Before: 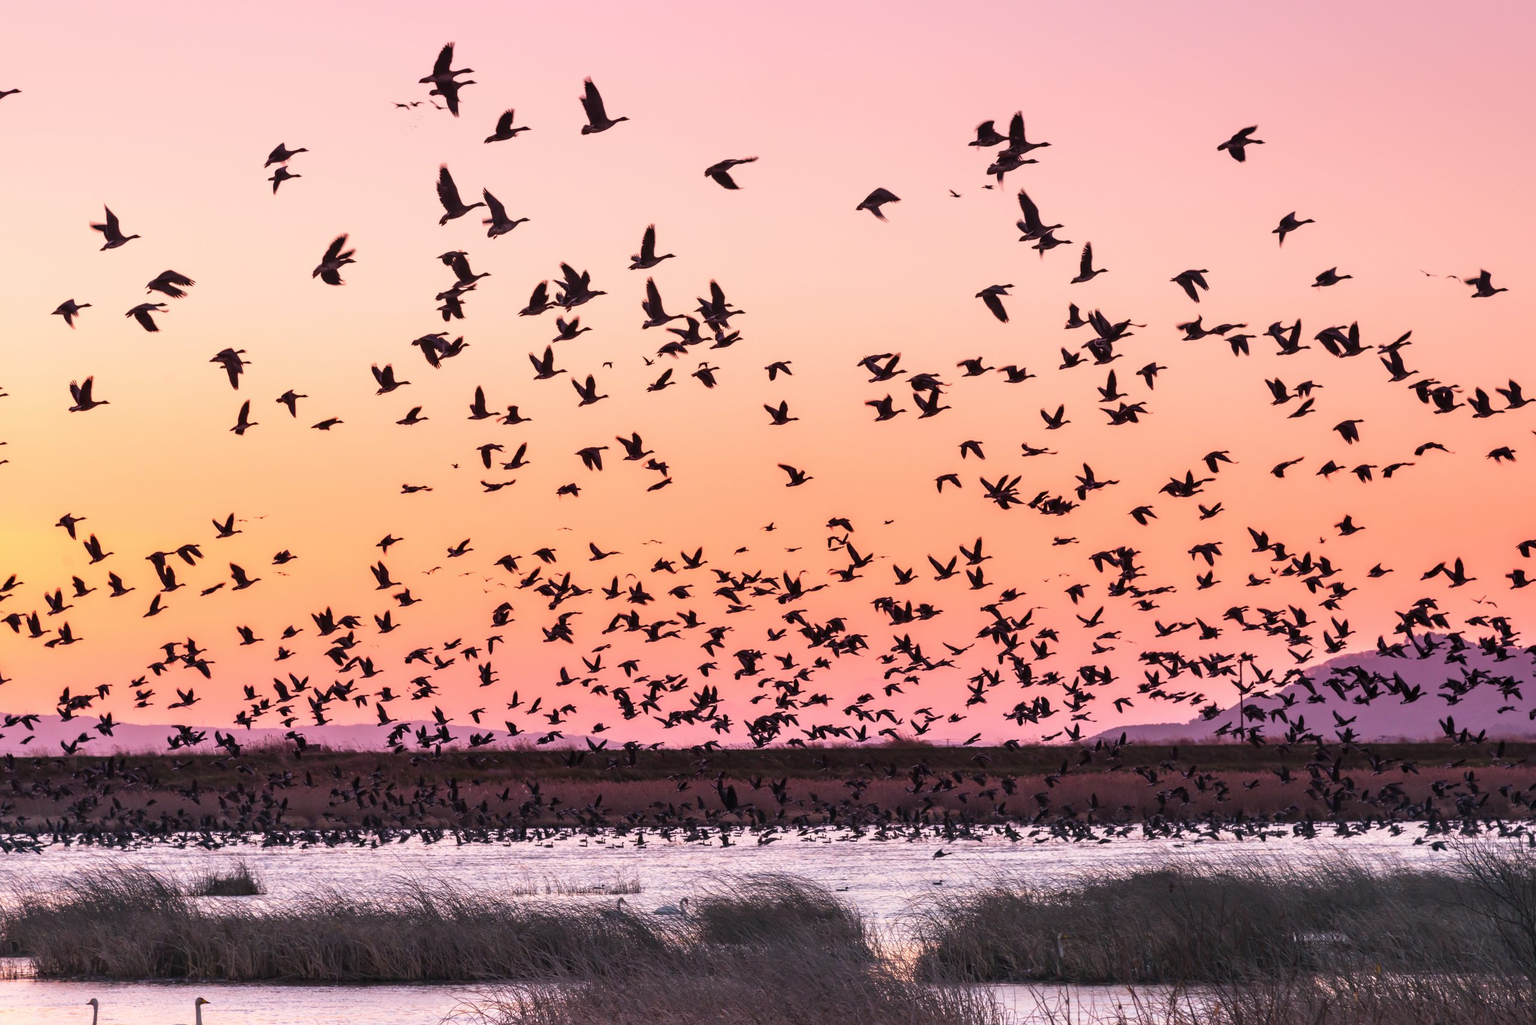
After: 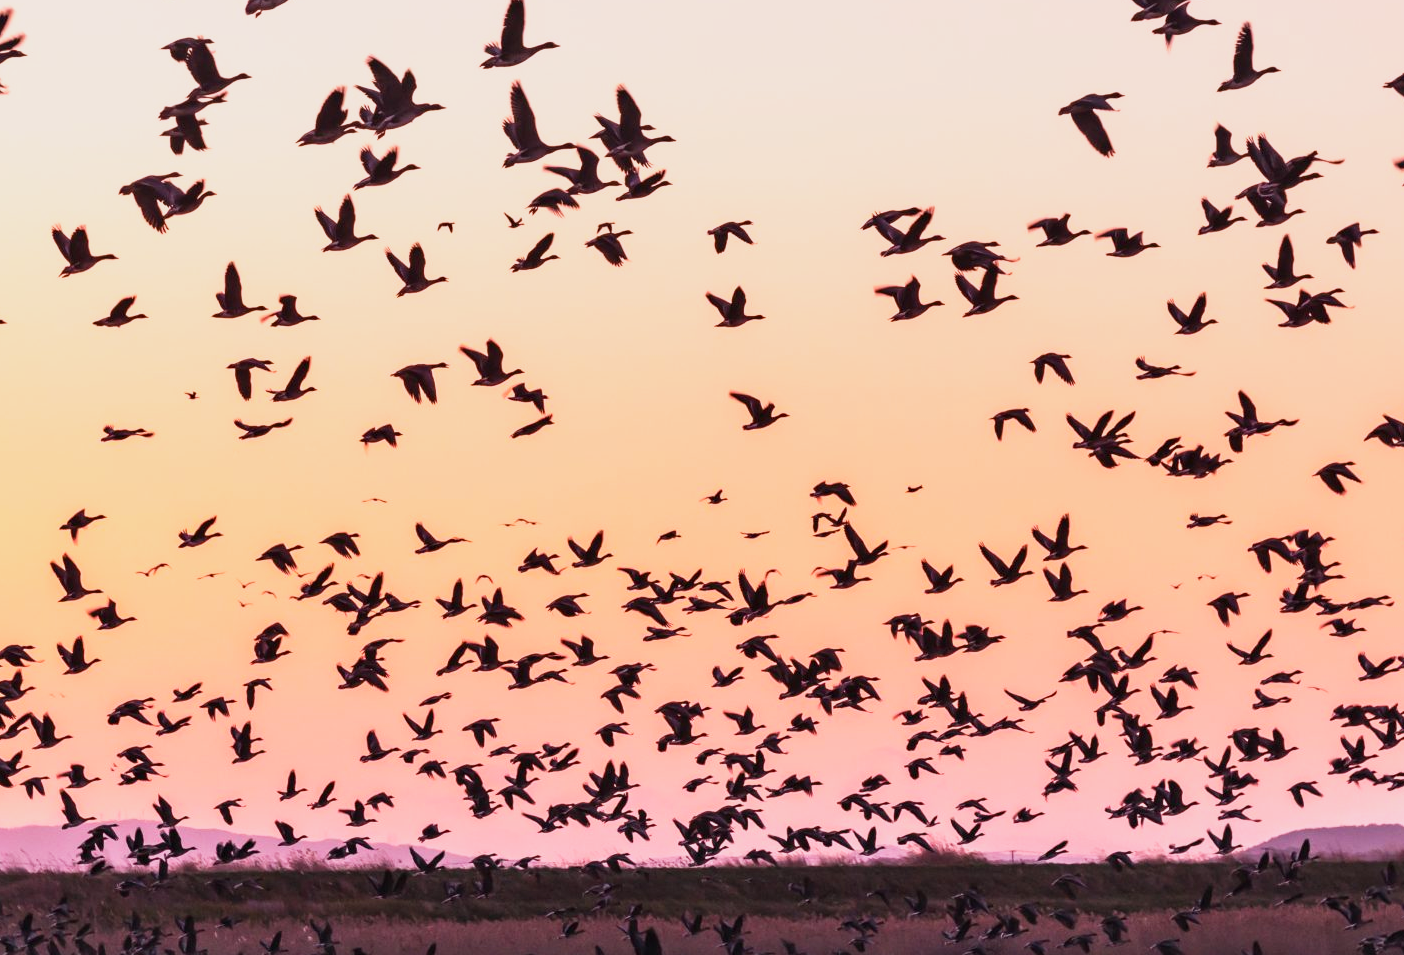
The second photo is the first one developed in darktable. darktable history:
crop and rotate: left 22.173%, top 22.319%, right 22.958%, bottom 21.734%
base curve: curves: ch0 [(0, 0) (0.088, 0.125) (0.176, 0.251) (0.354, 0.501) (0.613, 0.749) (1, 0.877)], preserve colors none
